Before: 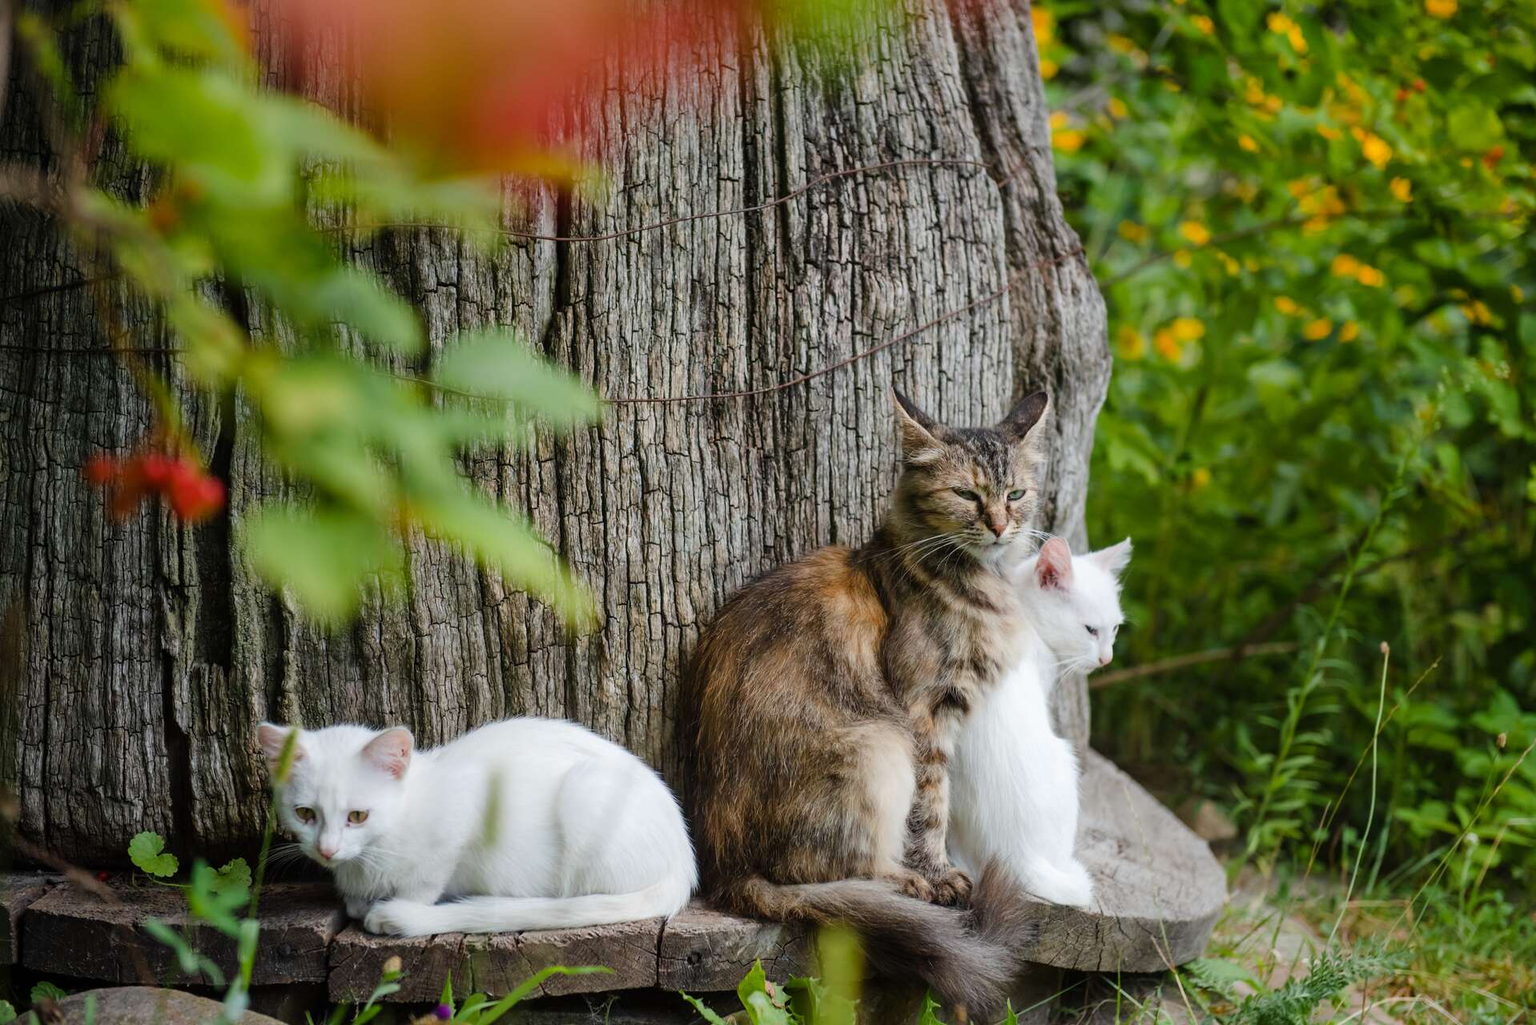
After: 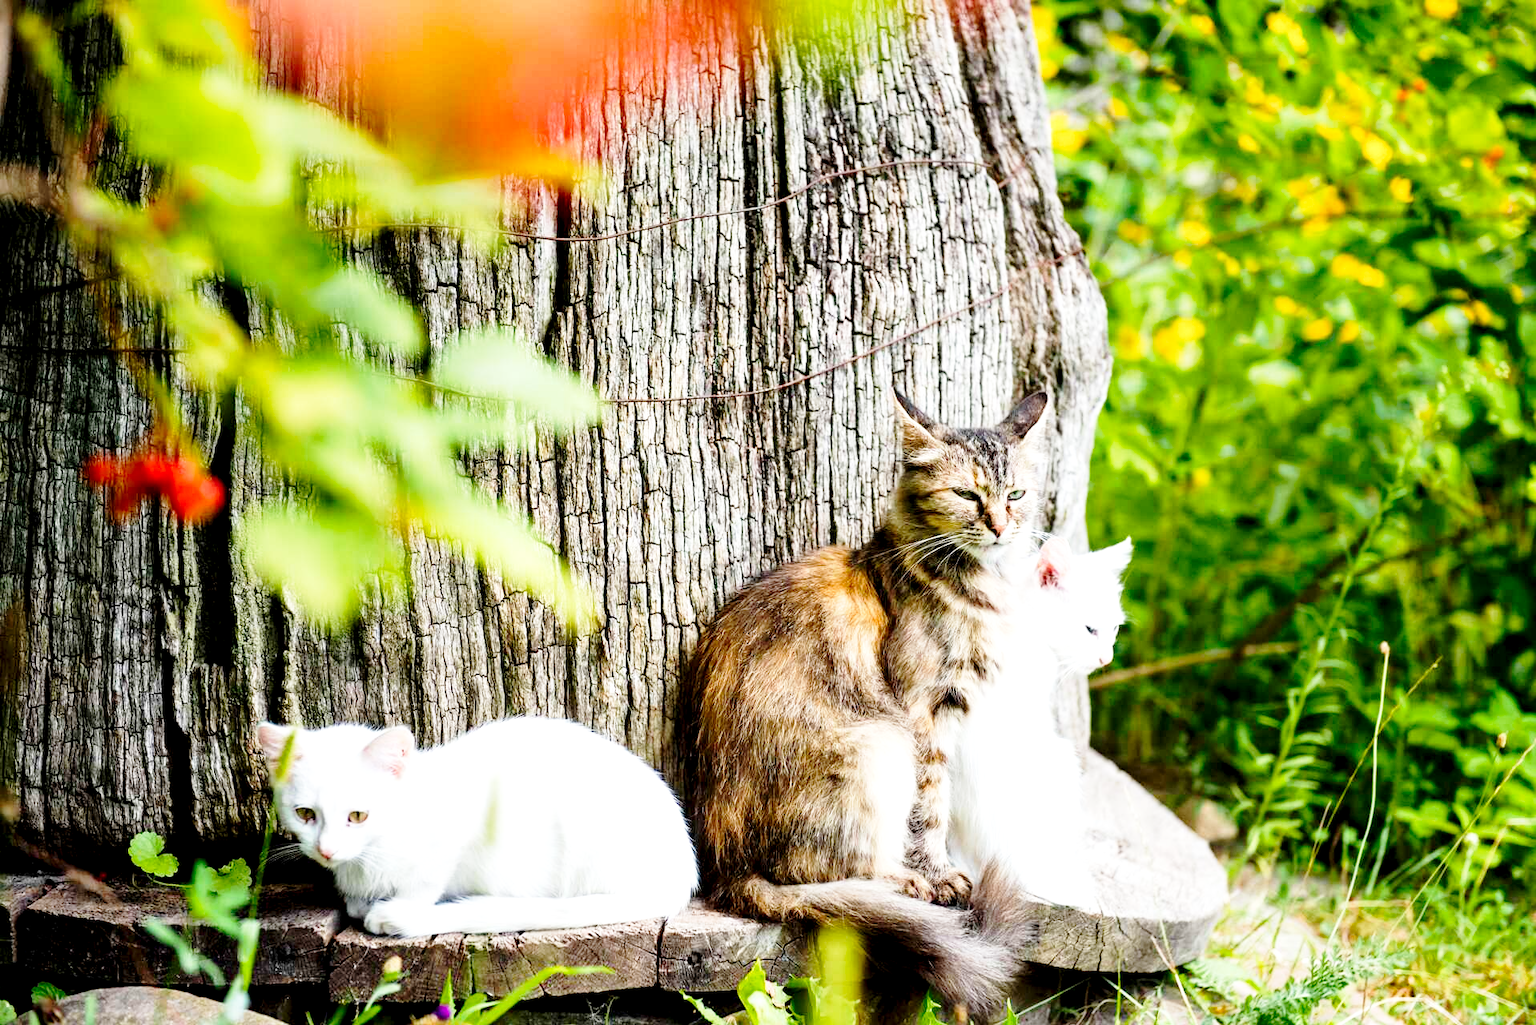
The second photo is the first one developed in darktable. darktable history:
exposure: black level correction 0.008, exposure 0.979 EV, compensate highlight preservation false
base curve: curves: ch0 [(0, 0) (0.028, 0.03) (0.121, 0.232) (0.46, 0.748) (0.859, 0.968) (1, 1)], preserve colors none
